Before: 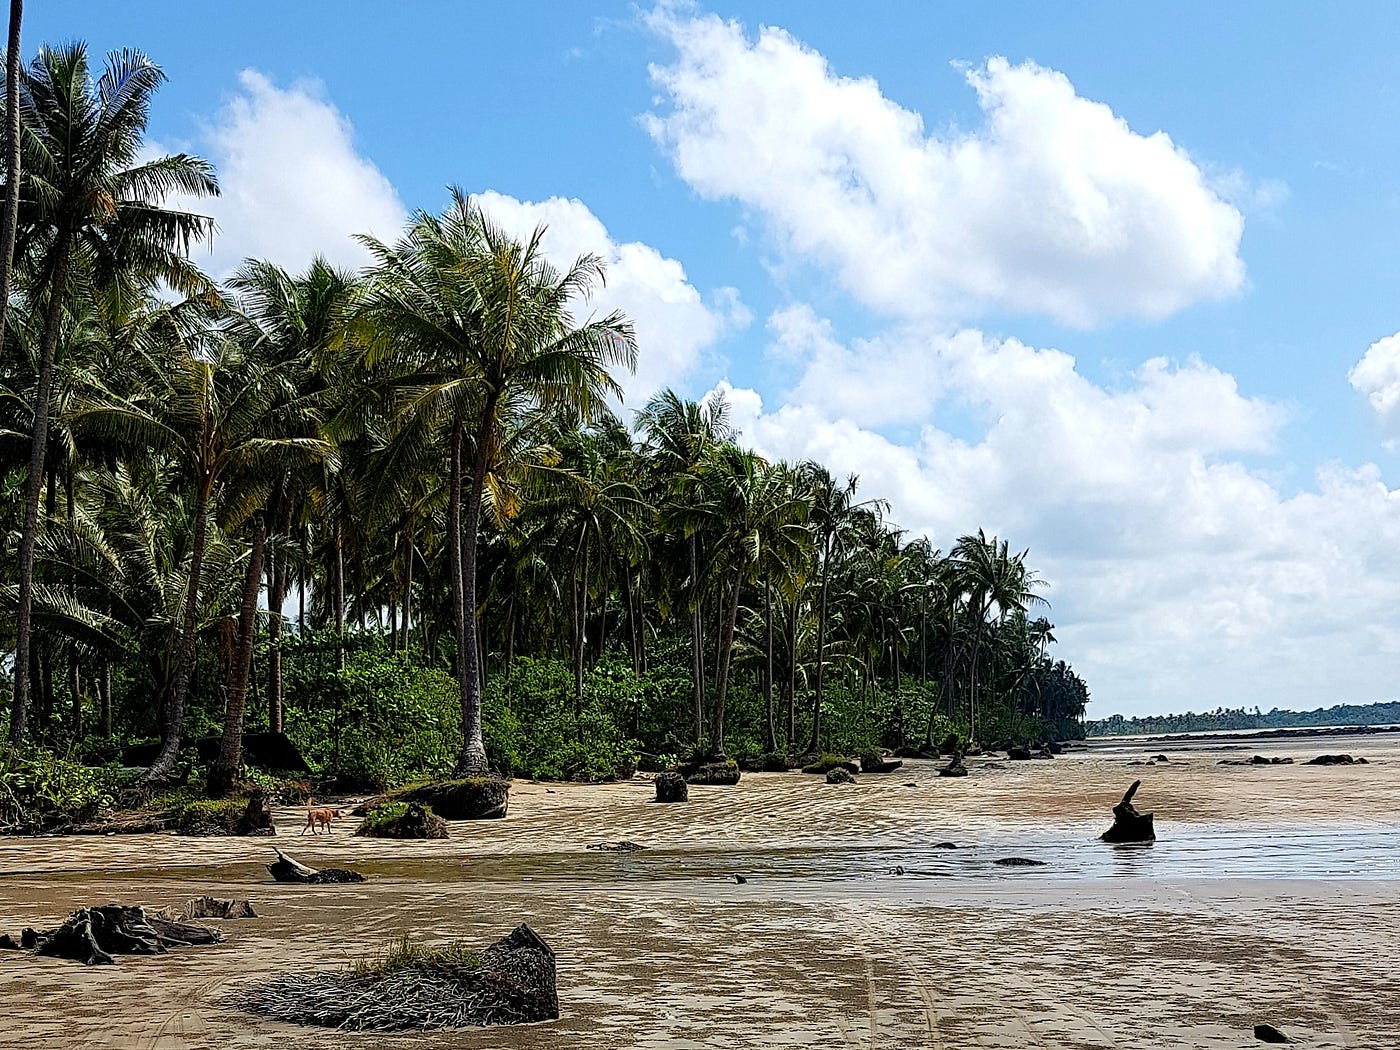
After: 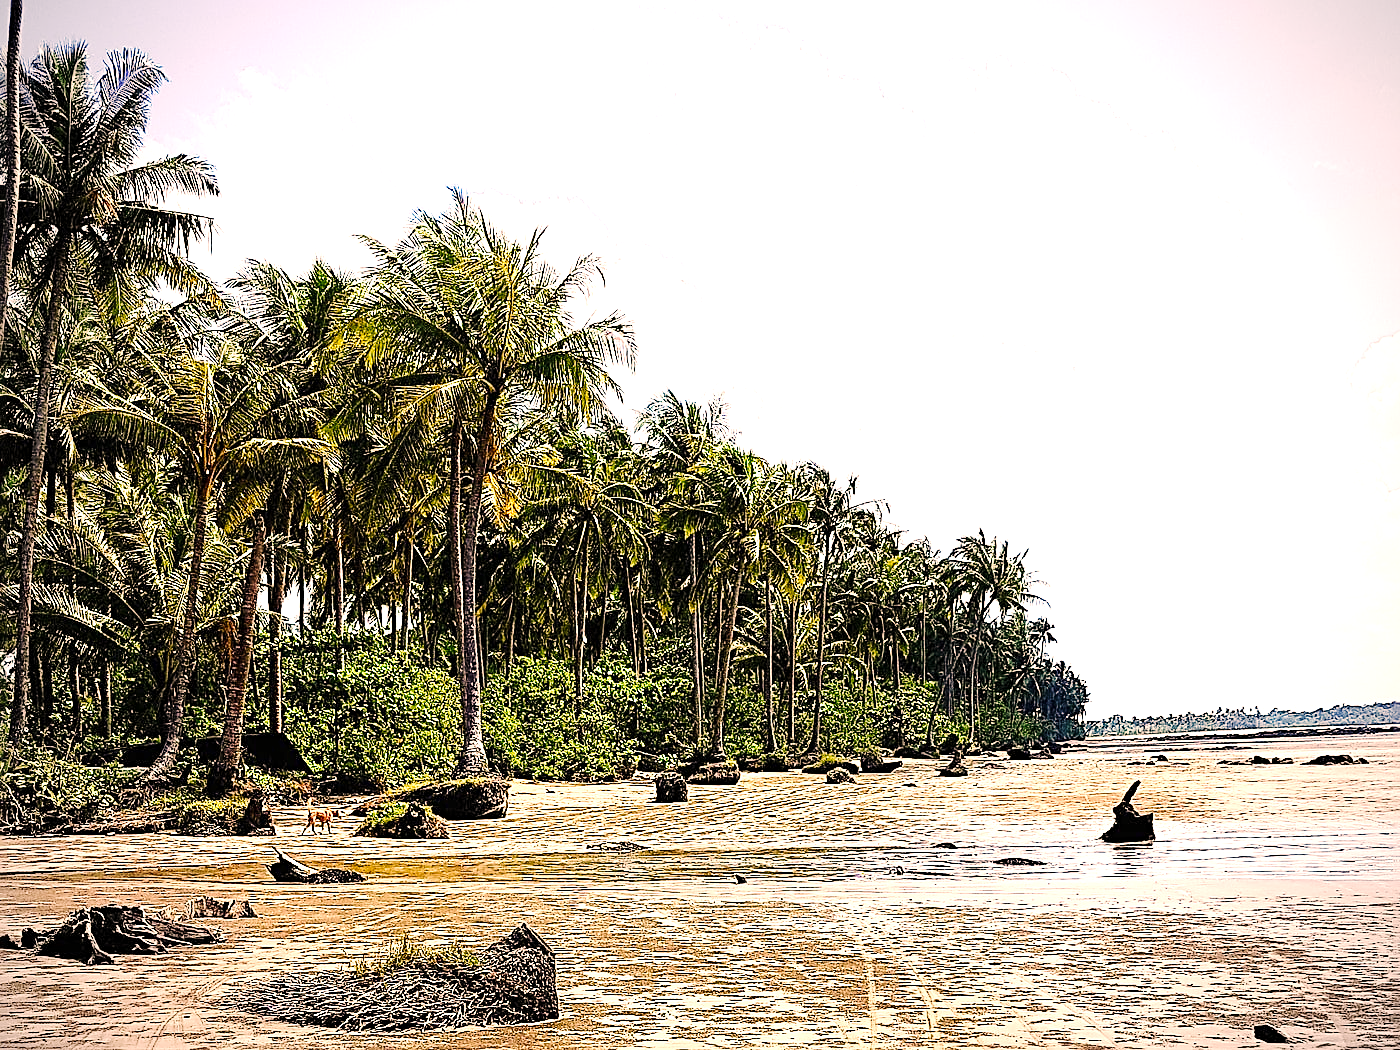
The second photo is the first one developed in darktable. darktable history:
color correction: highlights a* 17.91, highlights b* 18.44
base curve: curves: ch0 [(0, 0) (0.036, 0.025) (0.121, 0.166) (0.206, 0.329) (0.605, 0.79) (1, 1)], preserve colors none
exposure: black level correction 0, exposure 1.661 EV, compensate exposure bias true, compensate highlight preservation false
sharpen: radius 2.765
vignetting: on, module defaults
